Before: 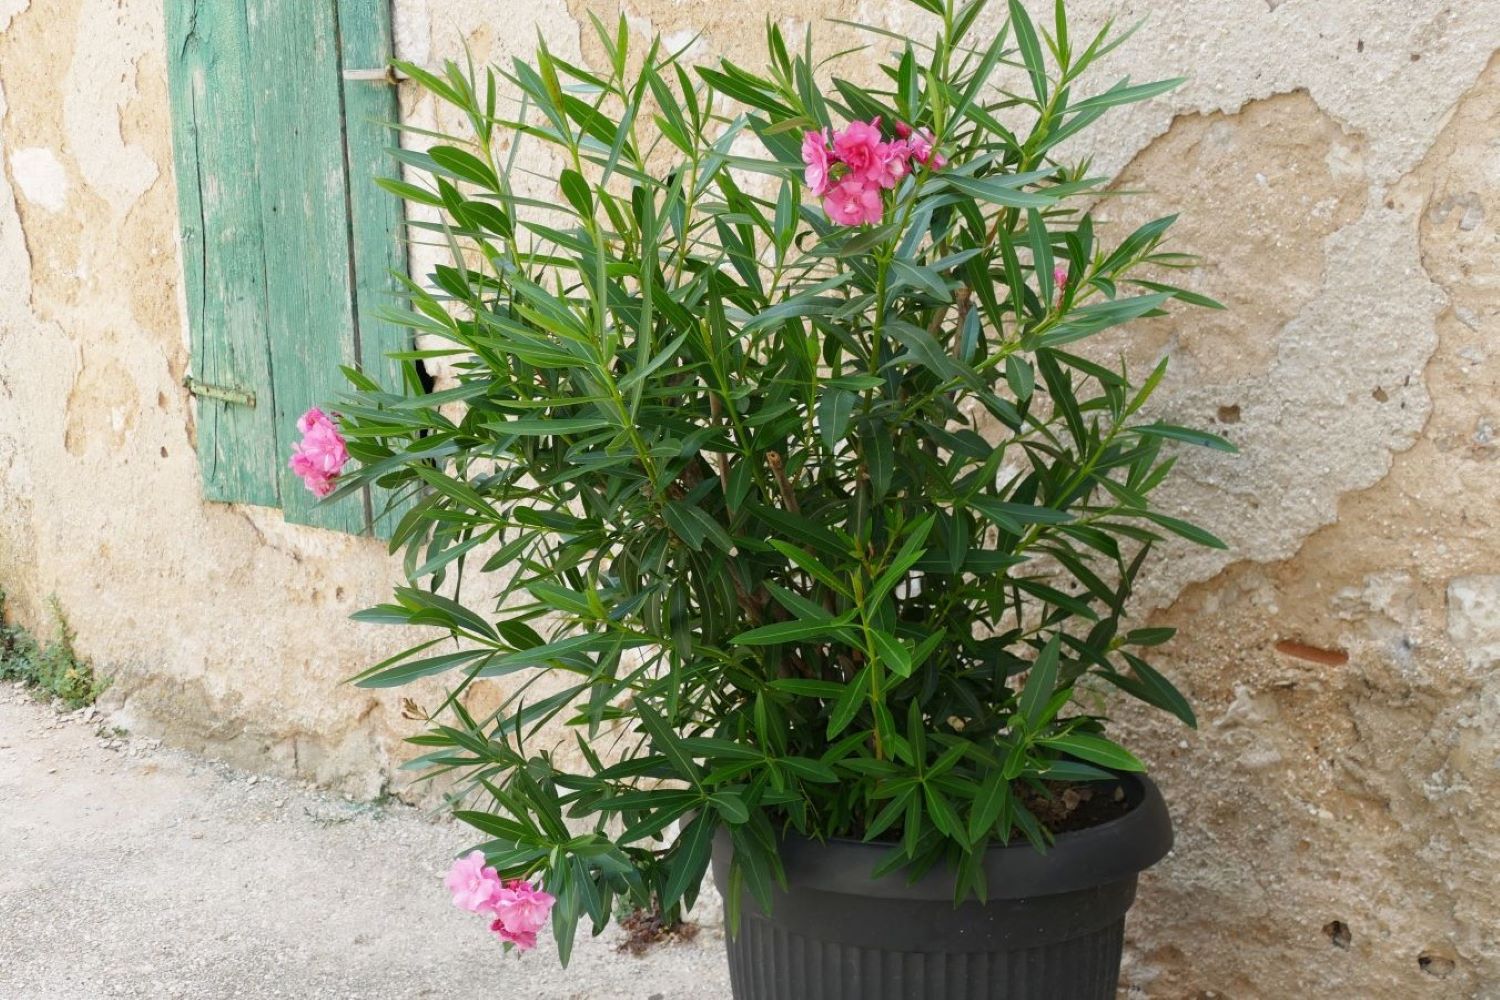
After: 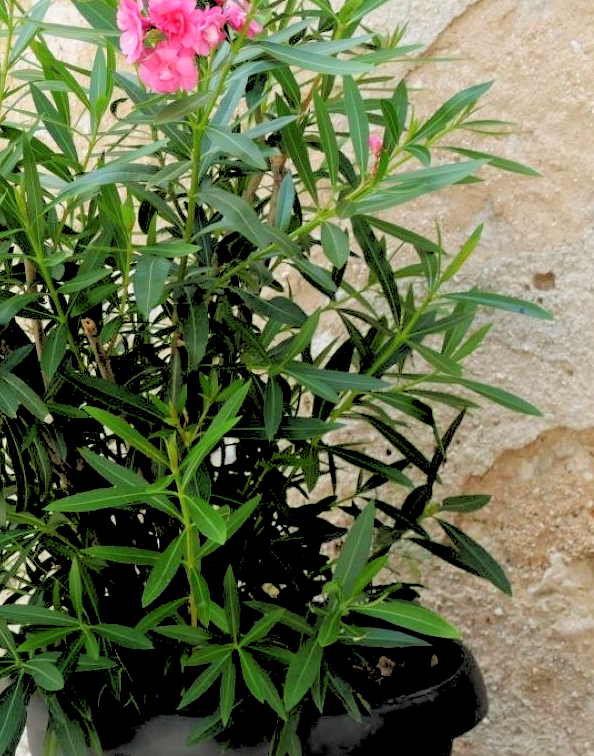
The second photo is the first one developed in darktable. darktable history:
crop: left 45.721%, top 13.393%, right 14.118%, bottom 10.01%
rgb levels: levels [[0.027, 0.429, 0.996], [0, 0.5, 1], [0, 0.5, 1]]
